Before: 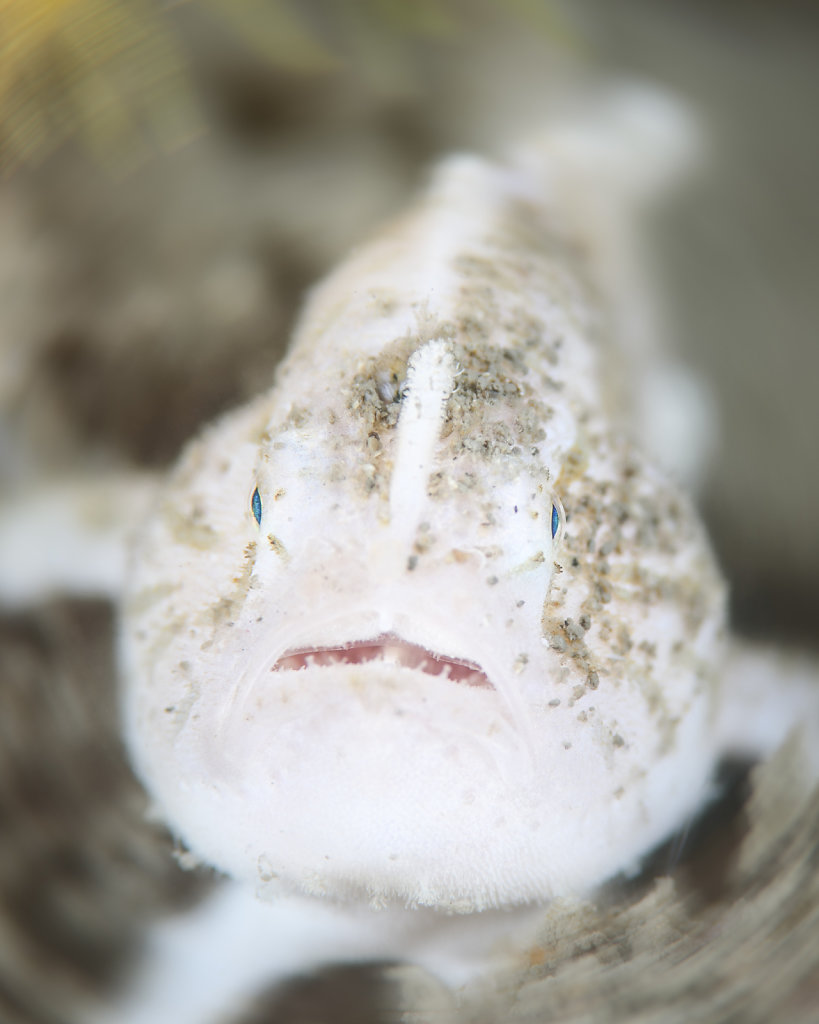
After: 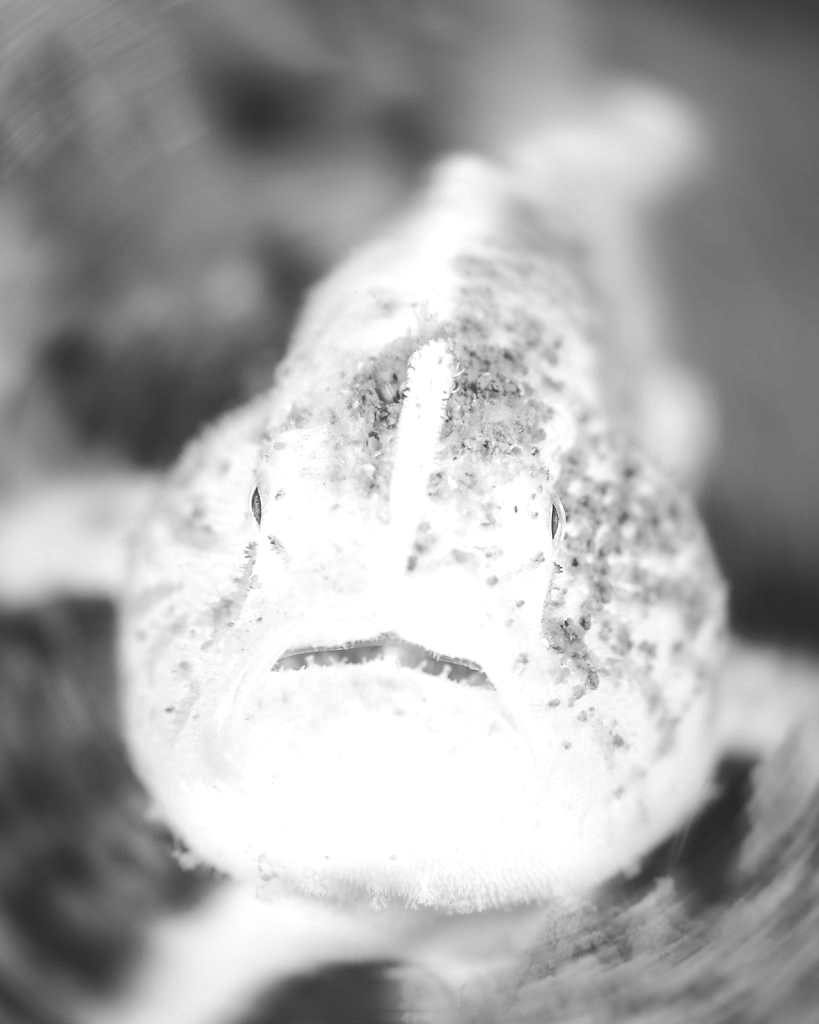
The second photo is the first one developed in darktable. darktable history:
white balance: red 0.967, blue 1.049
tone equalizer: -8 EV -0.417 EV, -7 EV -0.389 EV, -6 EV -0.333 EV, -5 EV -0.222 EV, -3 EV 0.222 EV, -2 EV 0.333 EV, -1 EV 0.389 EV, +0 EV 0.417 EV, edges refinement/feathering 500, mask exposure compensation -1.57 EV, preserve details no
monochrome: a -11.7, b 1.62, size 0.5, highlights 0.38
